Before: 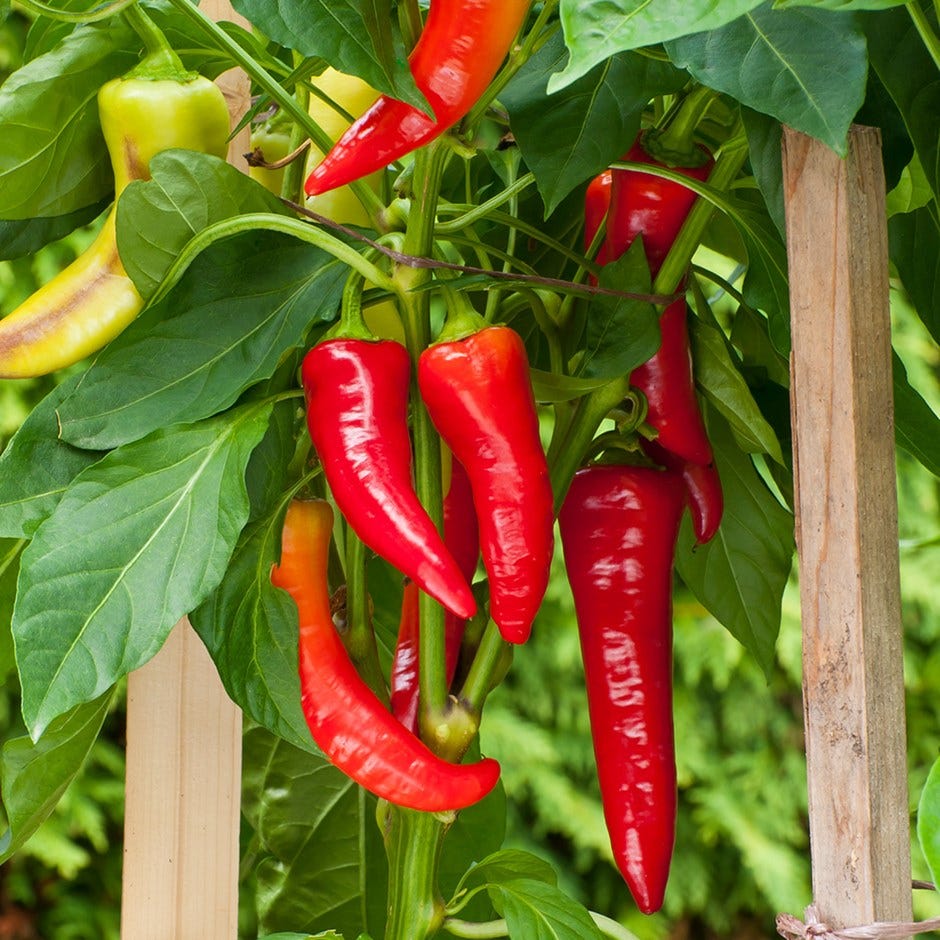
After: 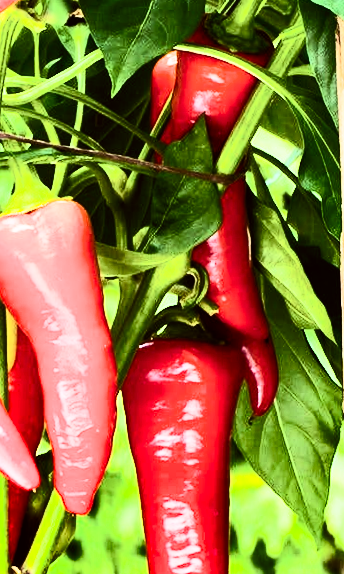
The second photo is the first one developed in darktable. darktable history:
exposure: exposure 1.061 EV, compensate highlight preservation false
color correction: highlights a* -2.73, highlights b* -2.09, shadows a* 2.41, shadows b* 2.73
tone equalizer: -8 EV -0.417 EV, -7 EV -0.389 EV, -6 EV -0.333 EV, -5 EV -0.222 EV, -3 EV 0.222 EV, -2 EV 0.333 EV, -1 EV 0.389 EV, +0 EV 0.417 EV, edges refinement/feathering 500, mask exposure compensation -1.57 EV, preserve details no
crop and rotate: left 49.936%, top 10.094%, right 13.136%, bottom 24.256%
shadows and highlights: soften with gaussian
contrast brightness saturation: contrast 0.62, brightness 0.34, saturation 0.14
rotate and perspective: rotation 0.679°, lens shift (horizontal) 0.136, crop left 0.009, crop right 0.991, crop top 0.078, crop bottom 0.95
filmic rgb: black relative exposure -5 EV, hardness 2.88, contrast 1.4, highlights saturation mix -20%
